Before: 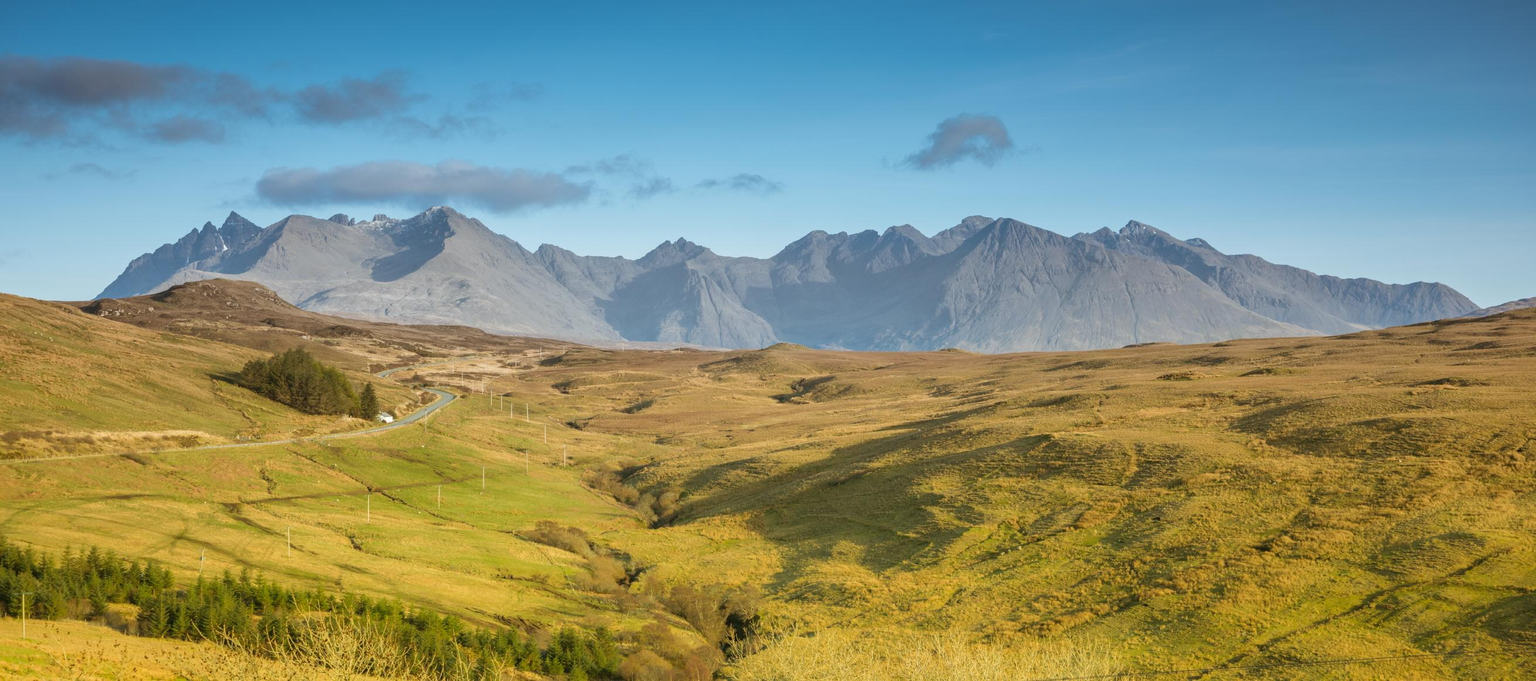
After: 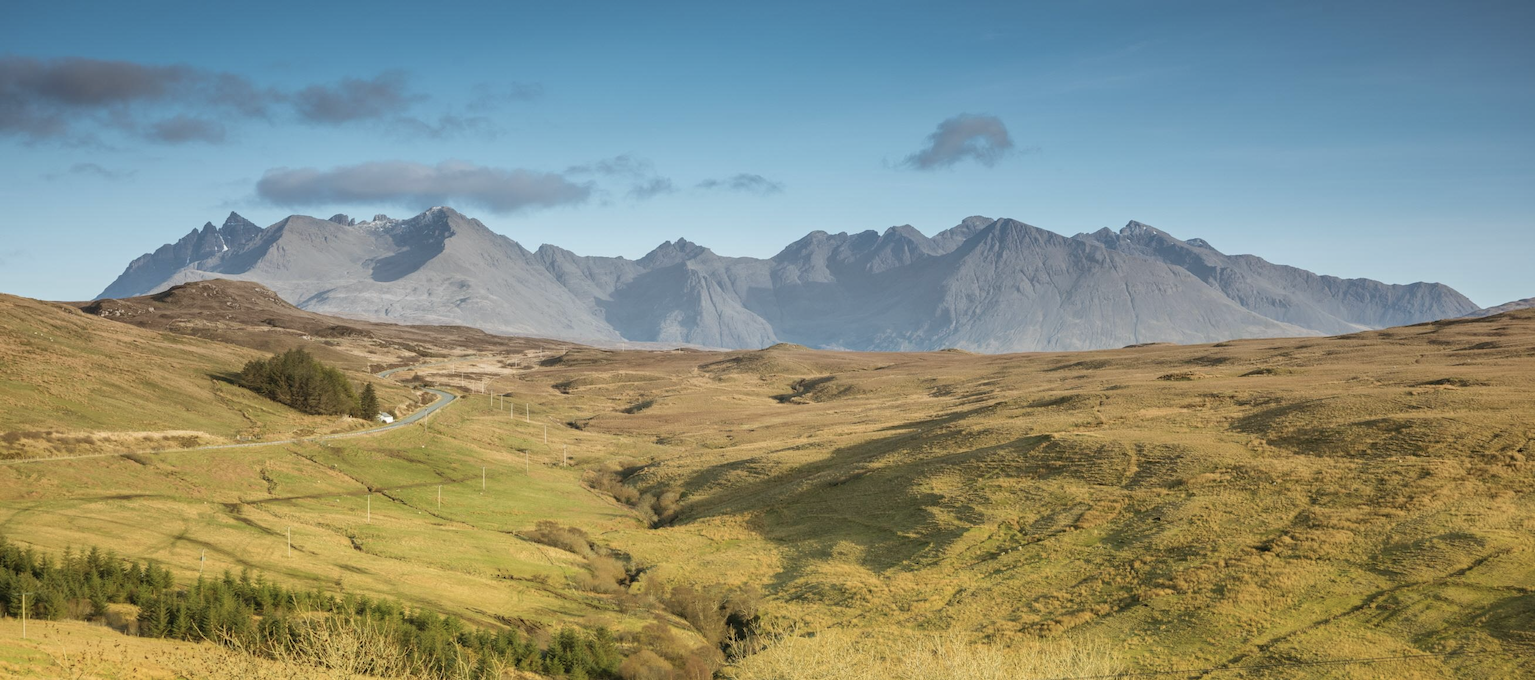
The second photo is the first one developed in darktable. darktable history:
color correction: highlights b* 0.01, saturation 0.768
tone equalizer: edges refinement/feathering 500, mask exposure compensation -1.57 EV, preserve details no
